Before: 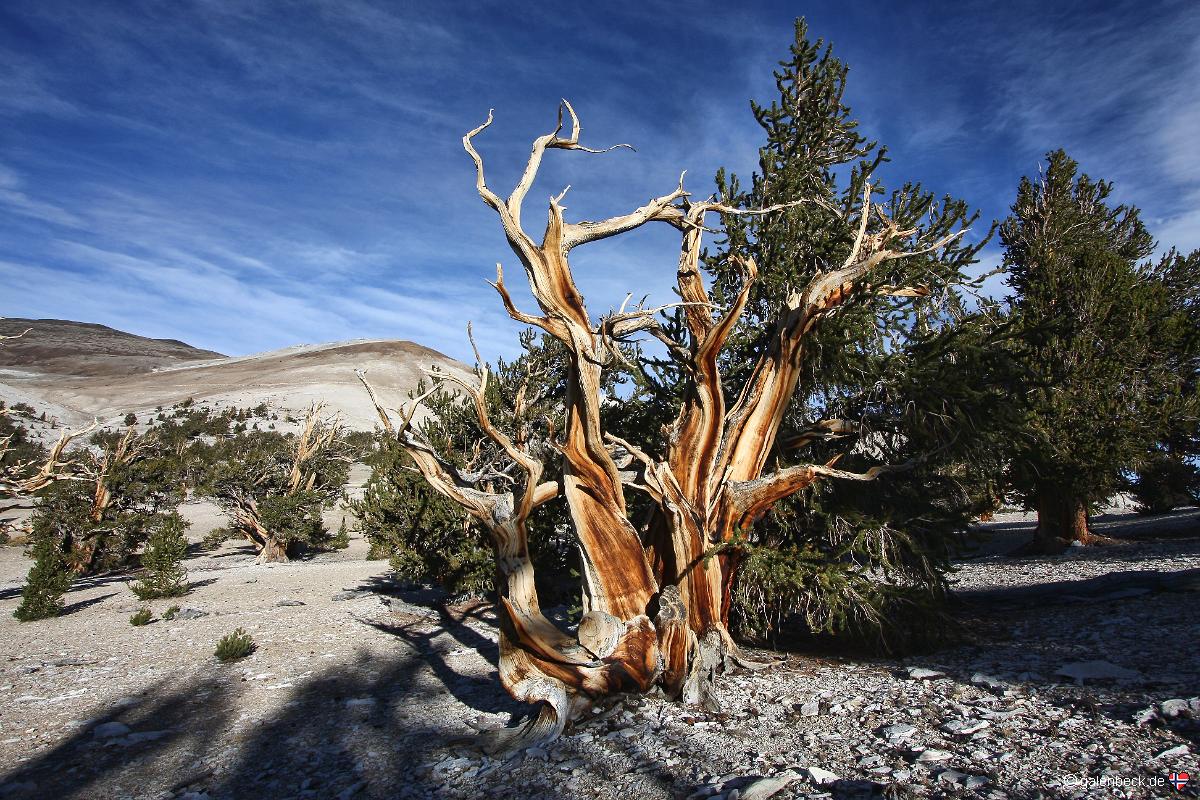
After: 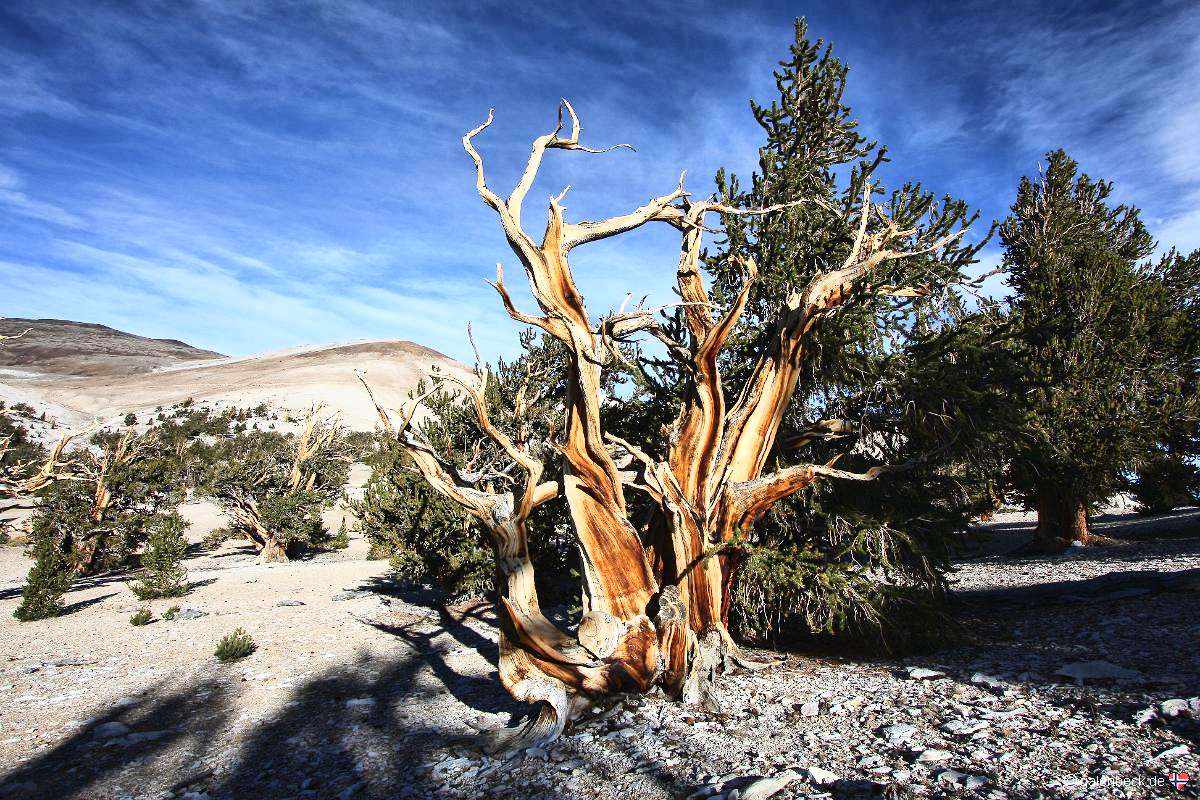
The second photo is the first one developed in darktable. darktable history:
base curve: curves: ch0 [(0, 0) (0.028, 0.03) (0.121, 0.232) (0.46, 0.748) (0.859, 0.968) (1, 1)]
